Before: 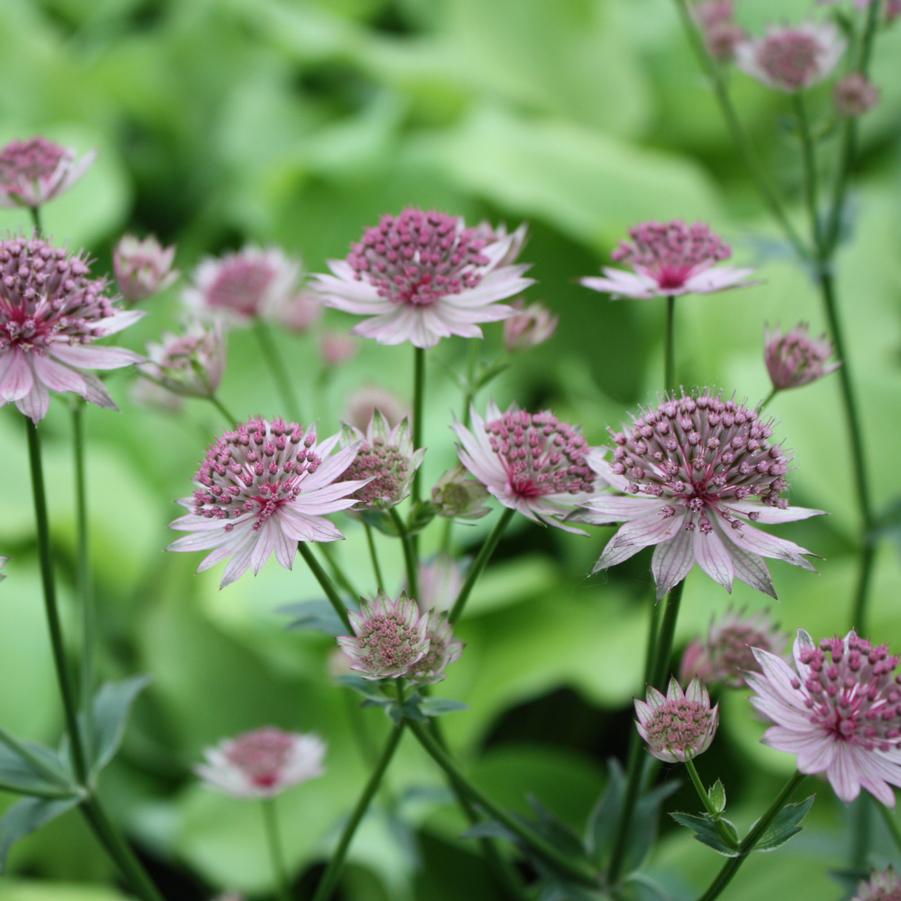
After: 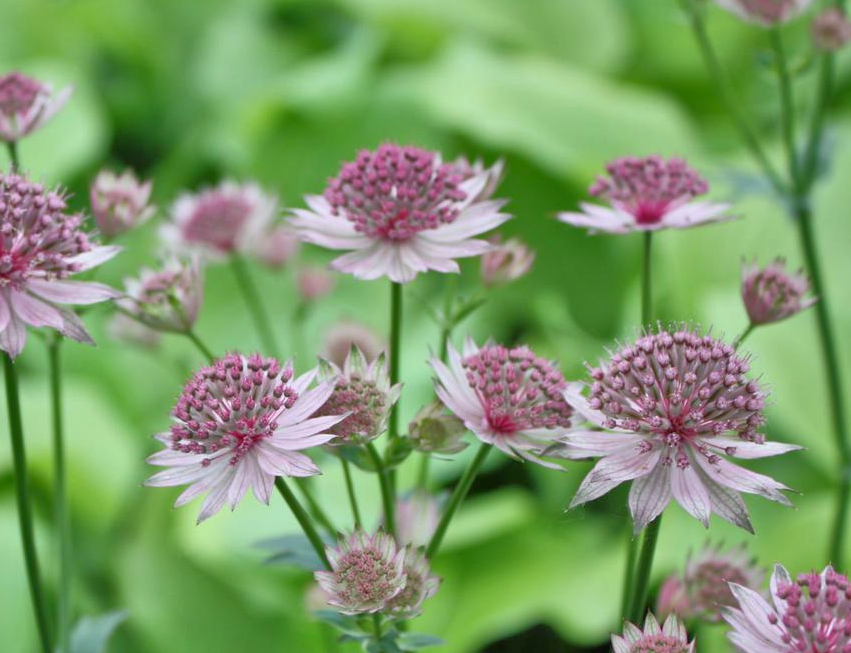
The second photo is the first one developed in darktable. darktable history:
shadows and highlights: soften with gaussian
tone equalizer: -7 EV 0.142 EV, -6 EV 0.604 EV, -5 EV 1.12 EV, -4 EV 1.3 EV, -3 EV 1.14 EV, -2 EV 0.6 EV, -1 EV 0.158 EV
crop: left 2.567%, top 7.217%, right 2.981%, bottom 20.213%
